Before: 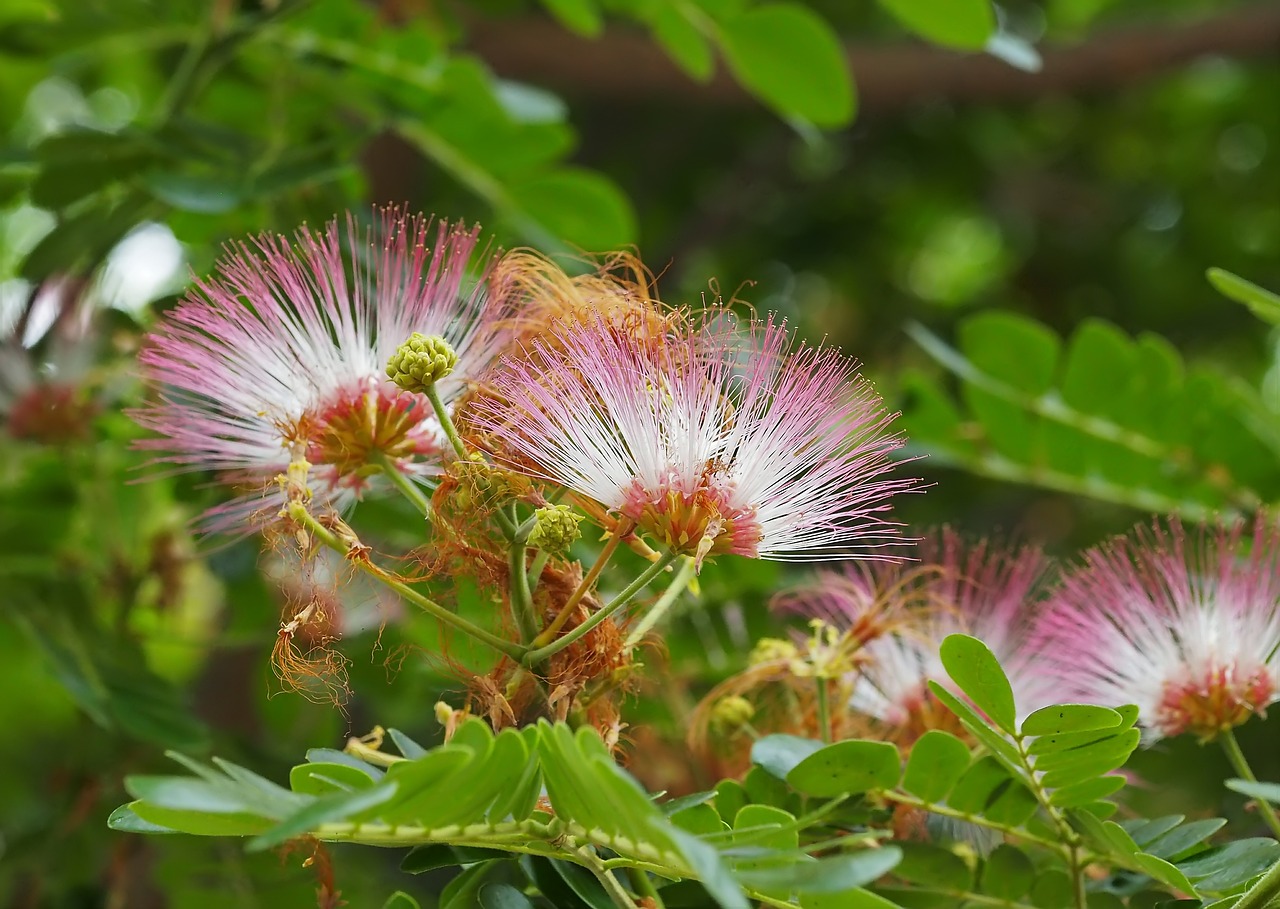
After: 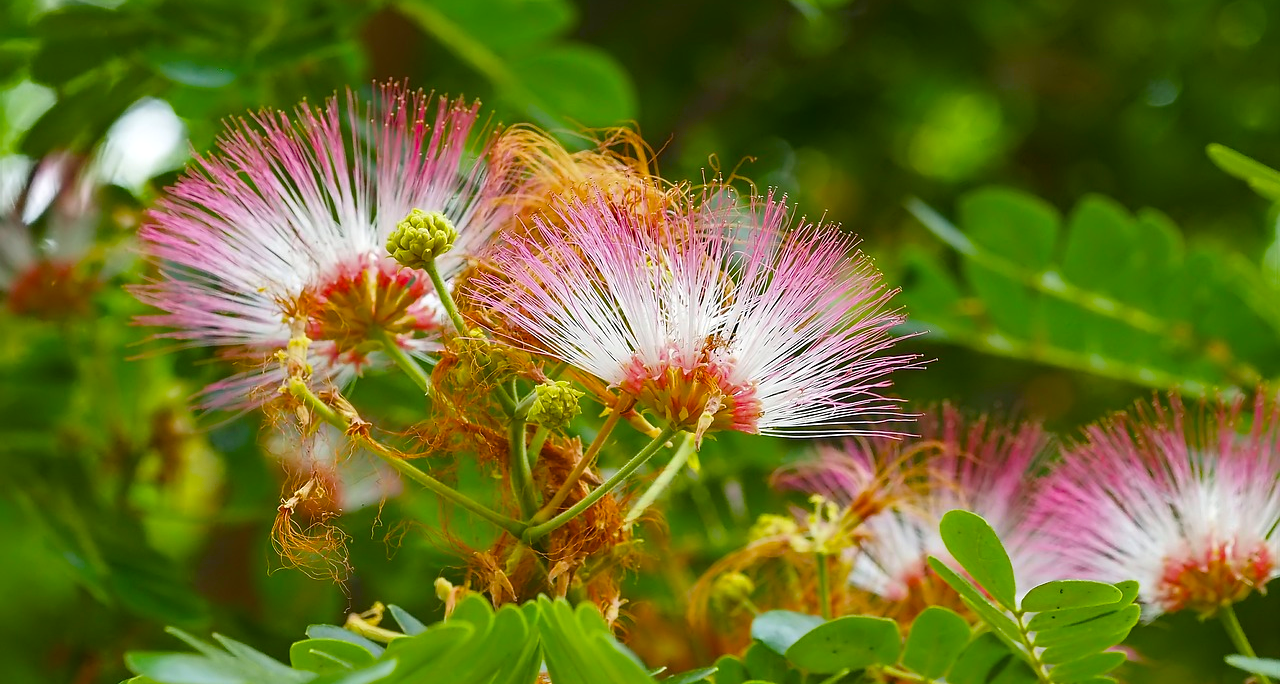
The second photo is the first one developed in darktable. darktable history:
exposure: exposure 0.128 EV, compensate highlight preservation false
color balance rgb: linear chroma grading › global chroma 1.46%, linear chroma grading › mid-tones -1.024%, perceptual saturation grading › global saturation 34.532%, perceptual saturation grading › highlights -29.825%, perceptual saturation grading › shadows 34.685%, global vibrance 20%
crop: top 13.661%, bottom 10.993%
